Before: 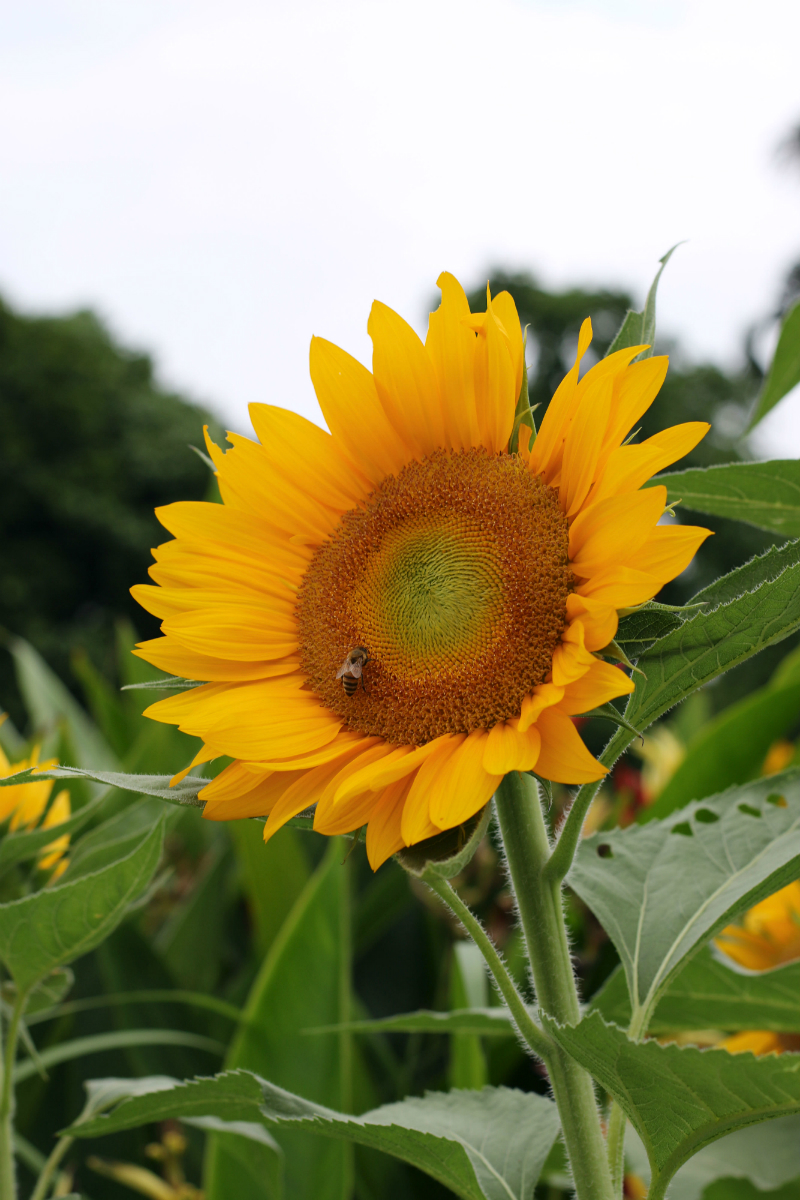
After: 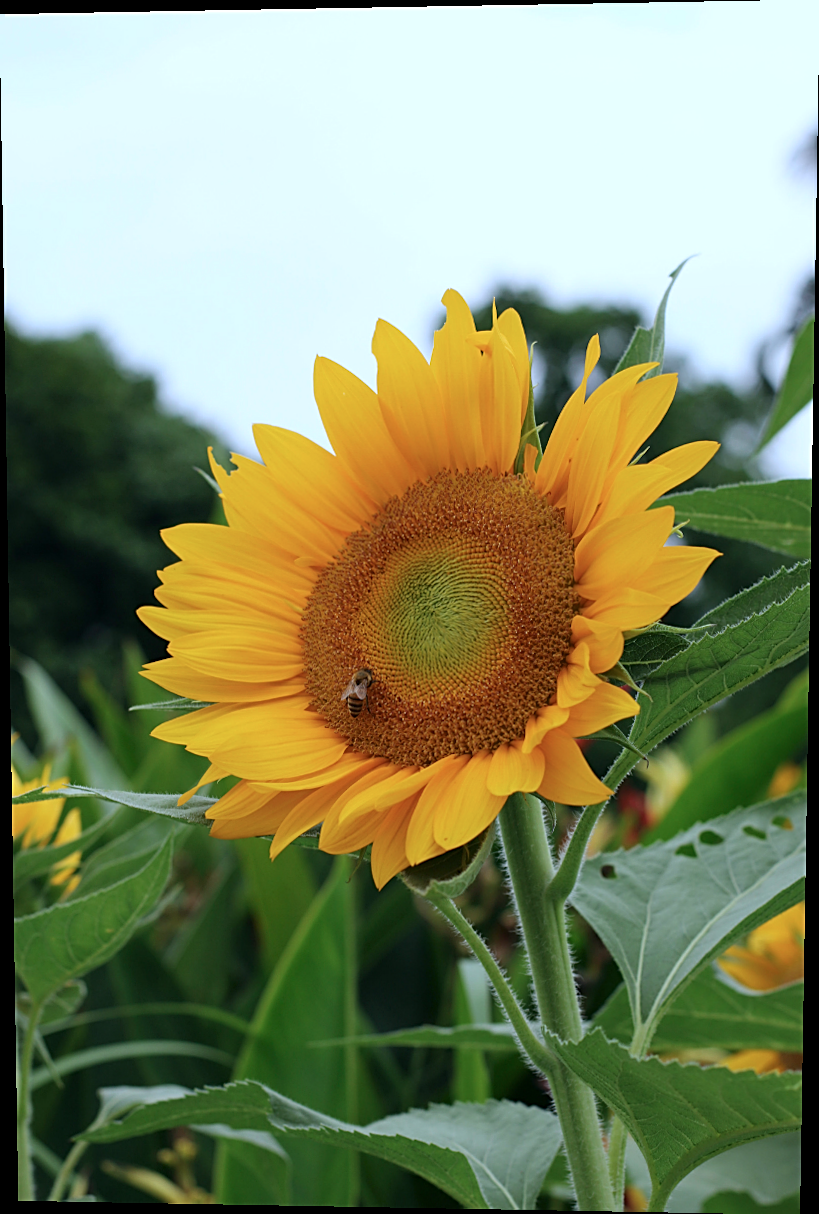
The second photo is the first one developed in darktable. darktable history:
color calibration: x 0.38, y 0.39, temperature 4086.04 K
sharpen: on, module defaults
rotate and perspective: lens shift (vertical) 0.048, lens shift (horizontal) -0.024, automatic cropping off
